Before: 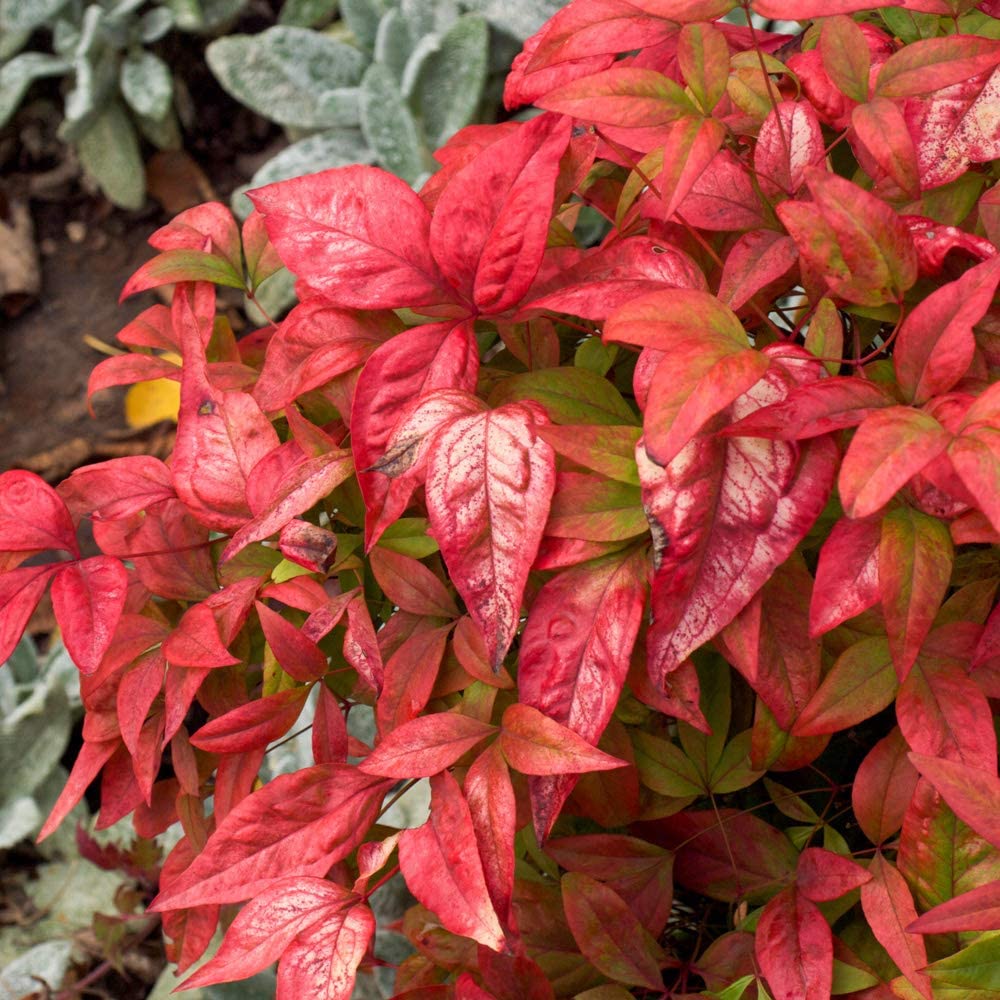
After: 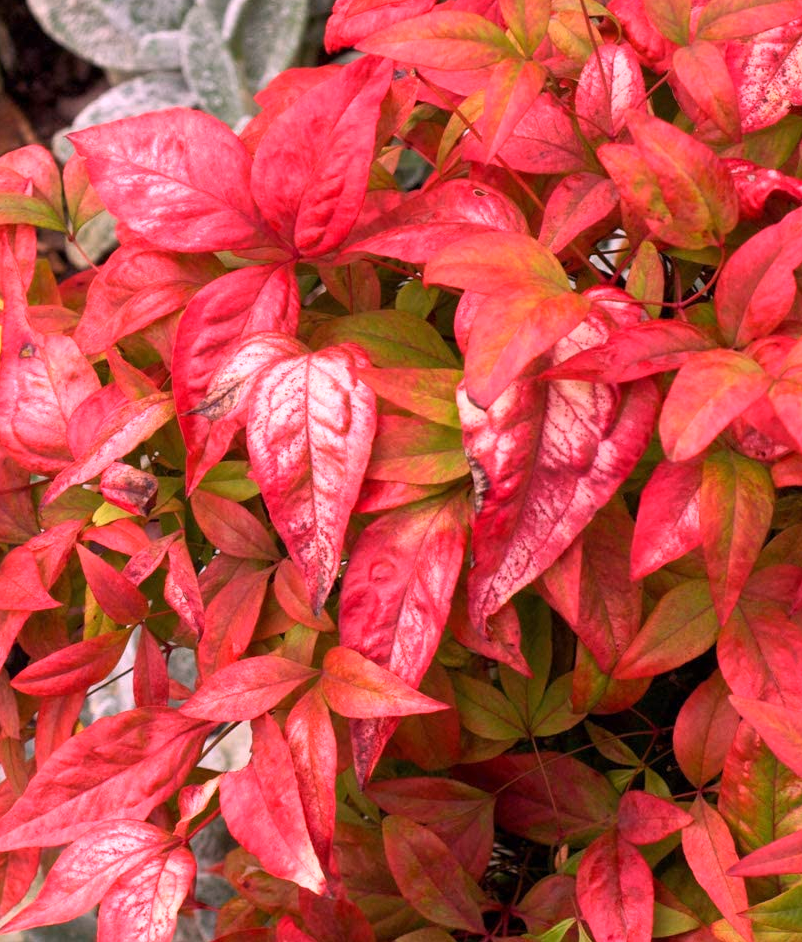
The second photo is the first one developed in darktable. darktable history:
exposure: exposure 0.2 EV, compensate highlight preservation false
white balance: red 1.188, blue 1.11
crop and rotate: left 17.959%, top 5.771%, right 1.742%
